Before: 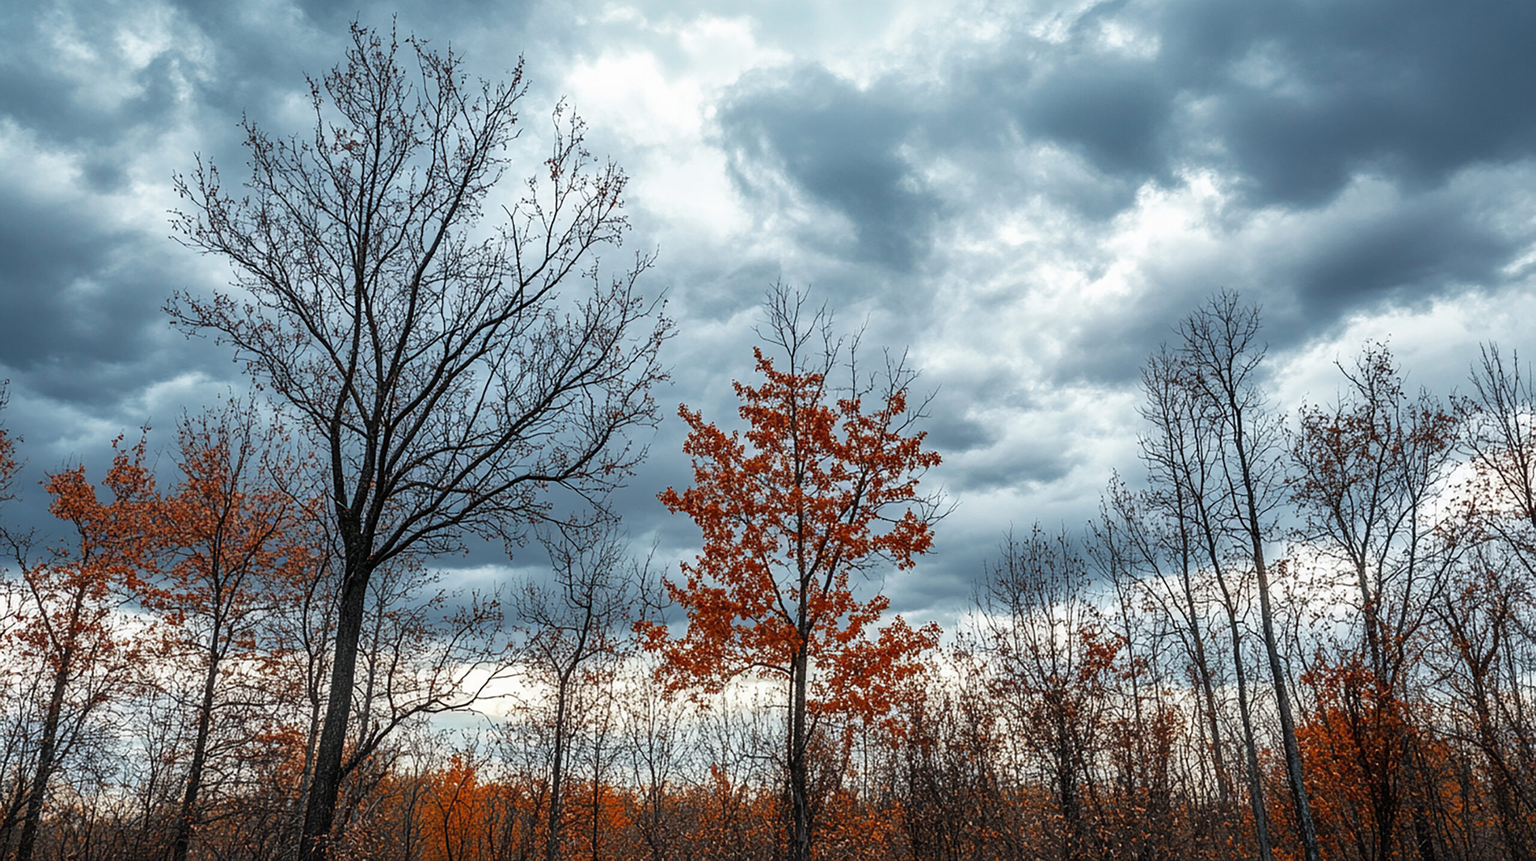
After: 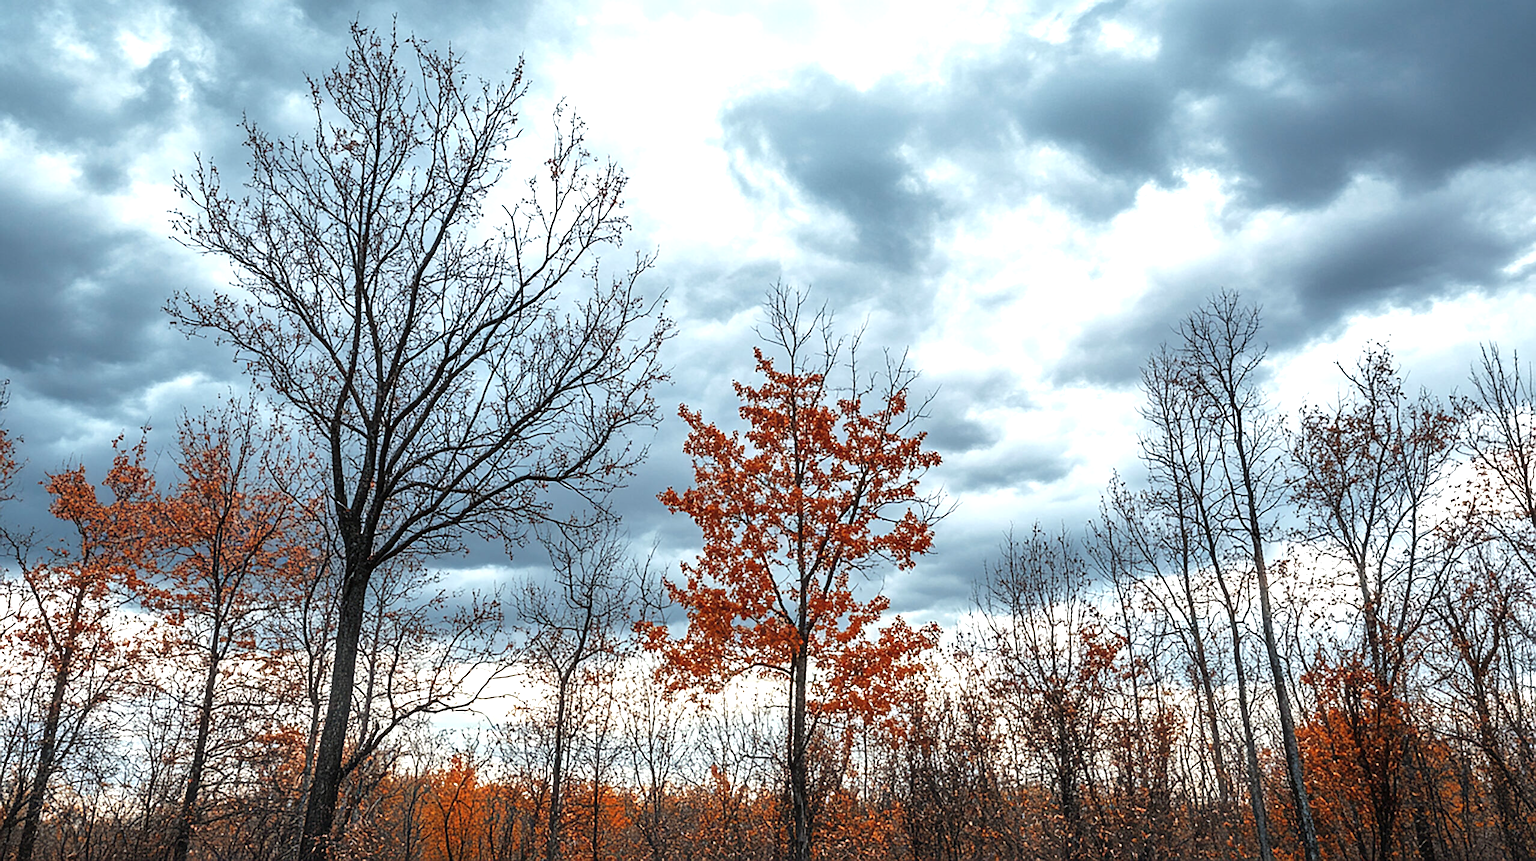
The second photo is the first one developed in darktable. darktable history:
exposure: black level correction 0, exposure 0.691 EV, compensate exposure bias true, compensate highlight preservation false
sharpen: radius 1.518, amount 0.375, threshold 1.461
contrast brightness saturation: saturation -0.059
